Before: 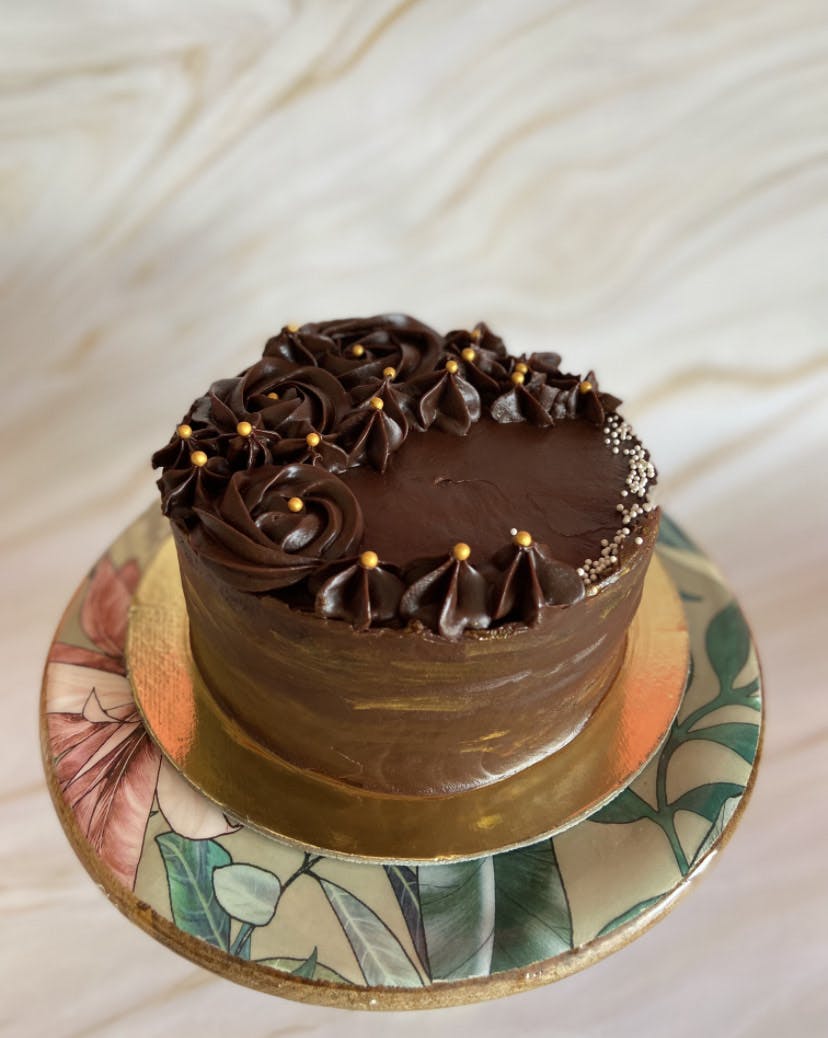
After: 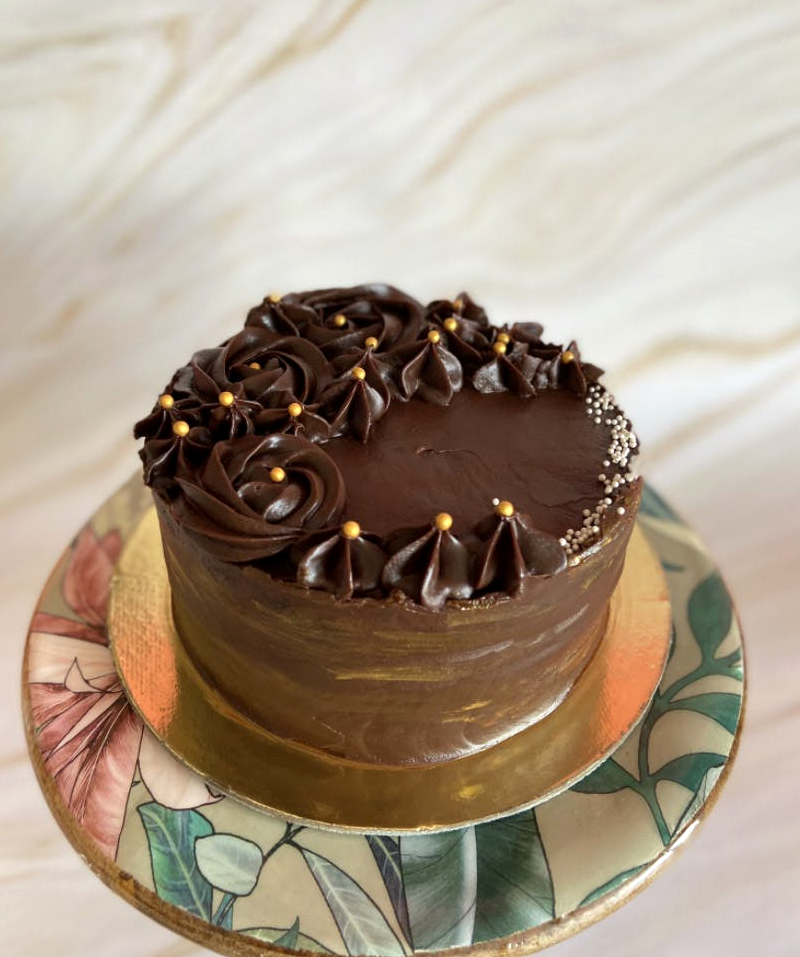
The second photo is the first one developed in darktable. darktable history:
crop: left 2.252%, top 2.96%, right 0.855%, bottom 4.836%
exposure: black level correction 0.001, exposure 0.194 EV, compensate exposure bias true, compensate highlight preservation false
